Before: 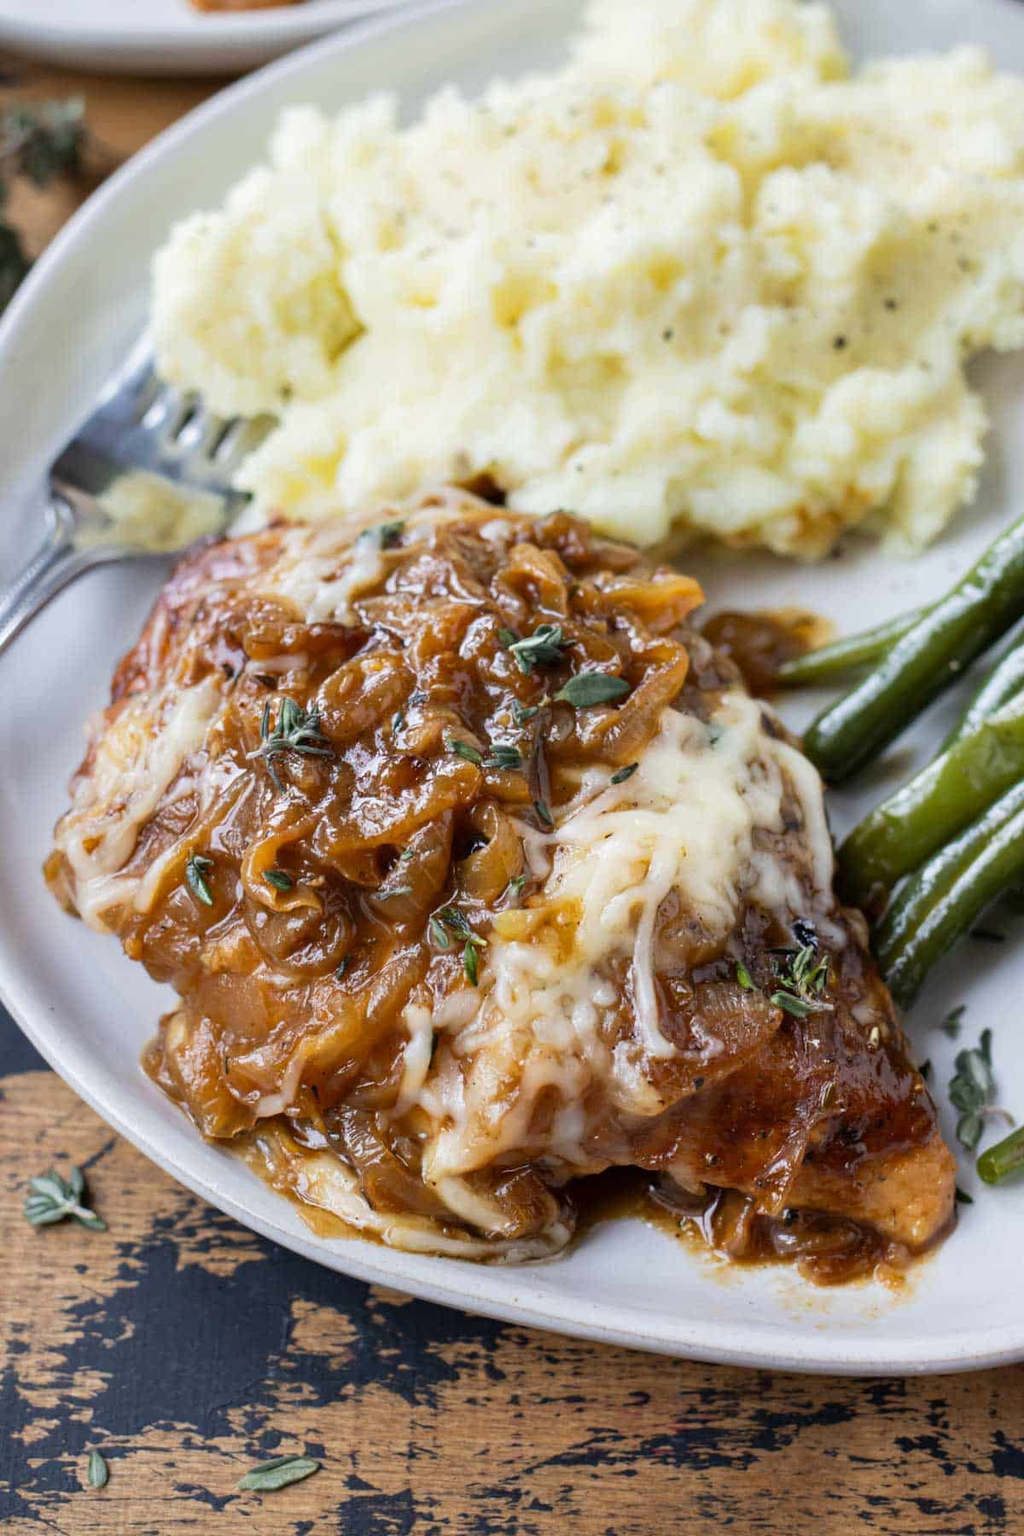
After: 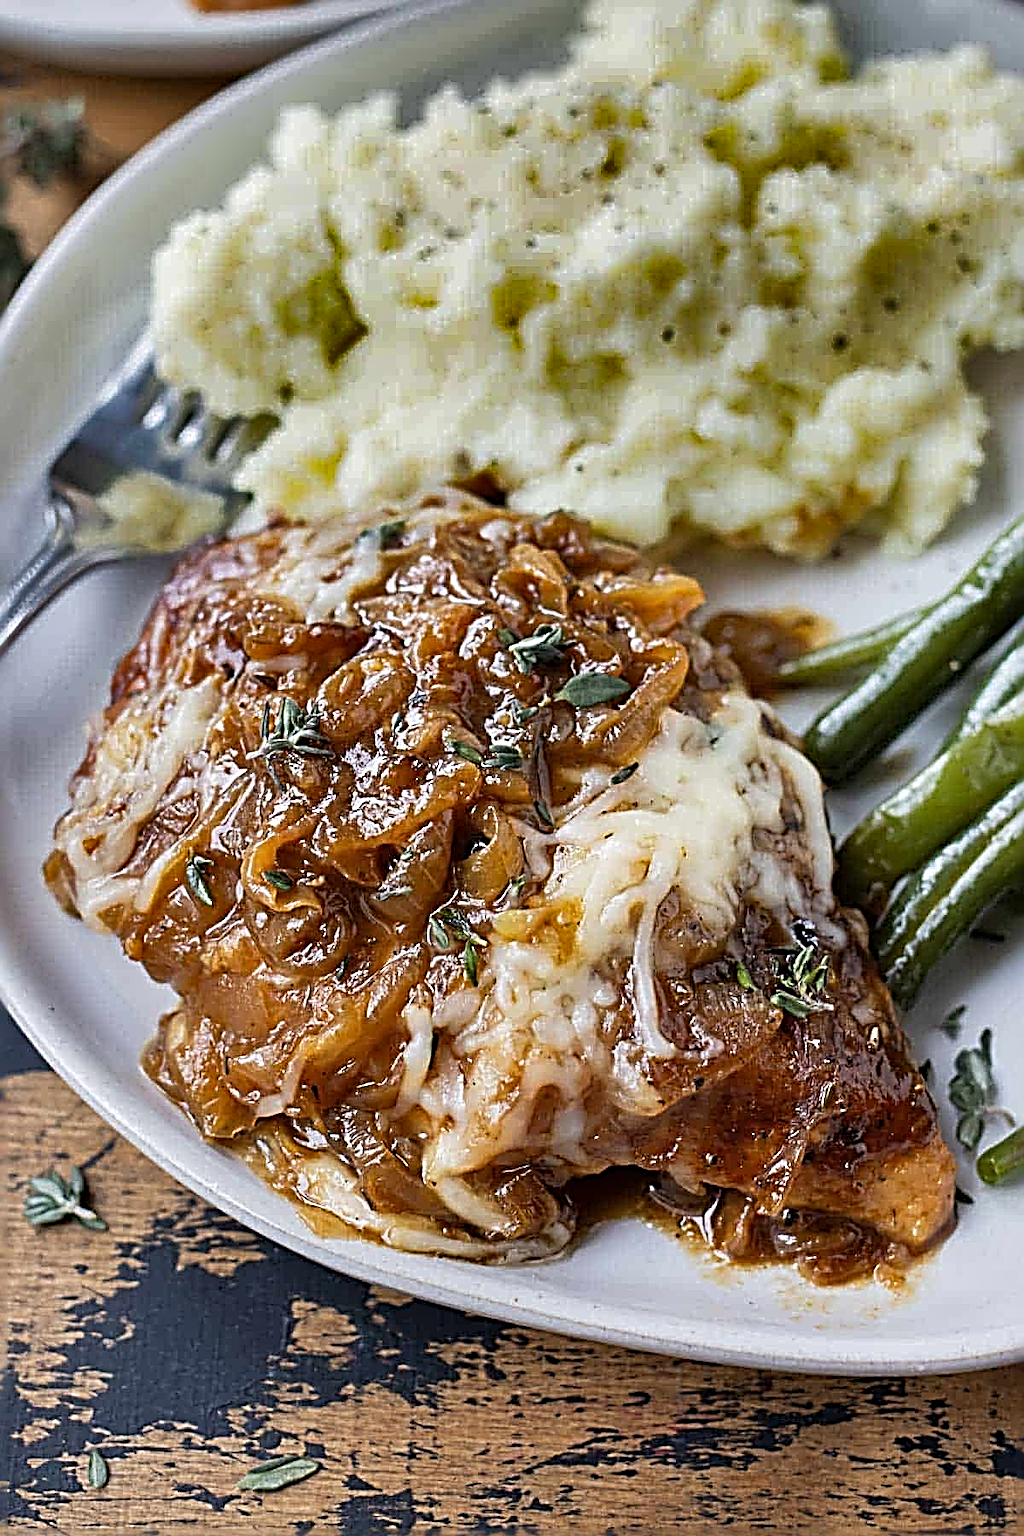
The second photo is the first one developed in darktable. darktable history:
sharpen: radius 3.203, amount 1.726
shadows and highlights: shadows 24.37, highlights -76.73, soften with gaussian
